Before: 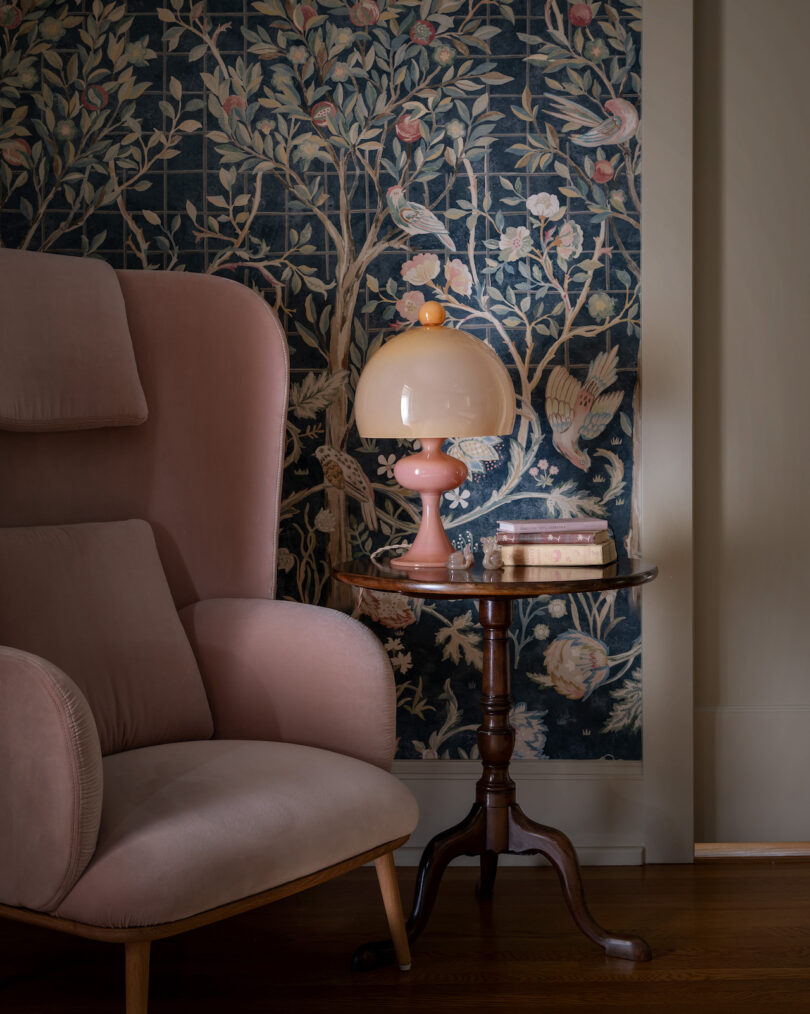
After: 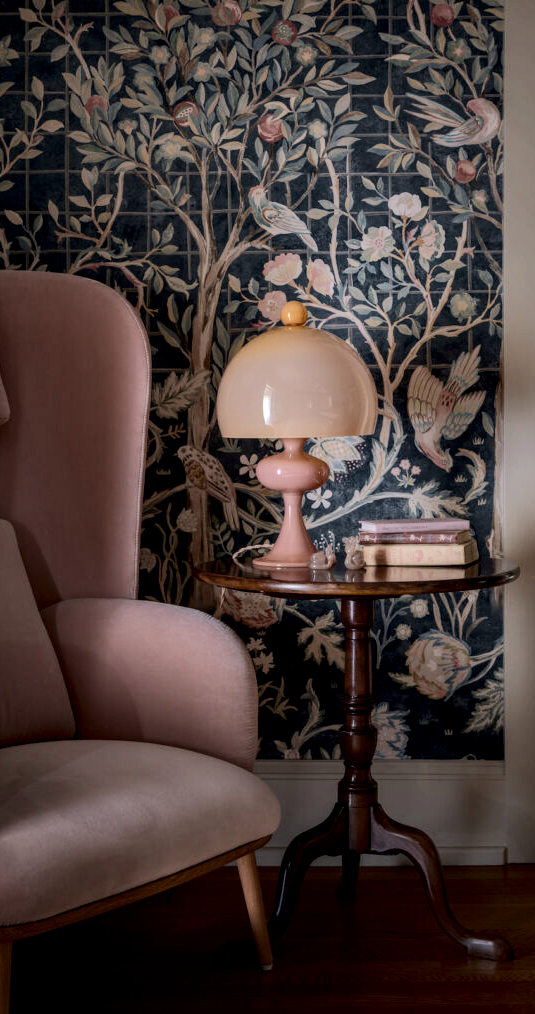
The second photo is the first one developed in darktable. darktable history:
crop: left 17.135%, right 16.788%
tone curve: curves: ch0 [(0, 0) (0.052, 0.018) (0.236, 0.207) (0.41, 0.417) (0.485, 0.518) (0.54, 0.584) (0.625, 0.666) (0.845, 0.828) (0.994, 0.964)]; ch1 [(0, 0.055) (0.15, 0.117) (0.317, 0.34) (0.382, 0.408) (0.434, 0.441) (0.472, 0.479) (0.498, 0.501) (0.557, 0.558) (0.616, 0.59) (0.739, 0.7) (0.873, 0.857) (1, 0.928)]; ch2 [(0, 0) (0.352, 0.403) (0.447, 0.466) (0.482, 0.482) (0.528, 0.526) (0.586, 0.577) (0.618, 0.621) (0.785, 0.747) (1, 1)], color space Lab, independent channels, preserve colors none
local contrast: on, module defaults
